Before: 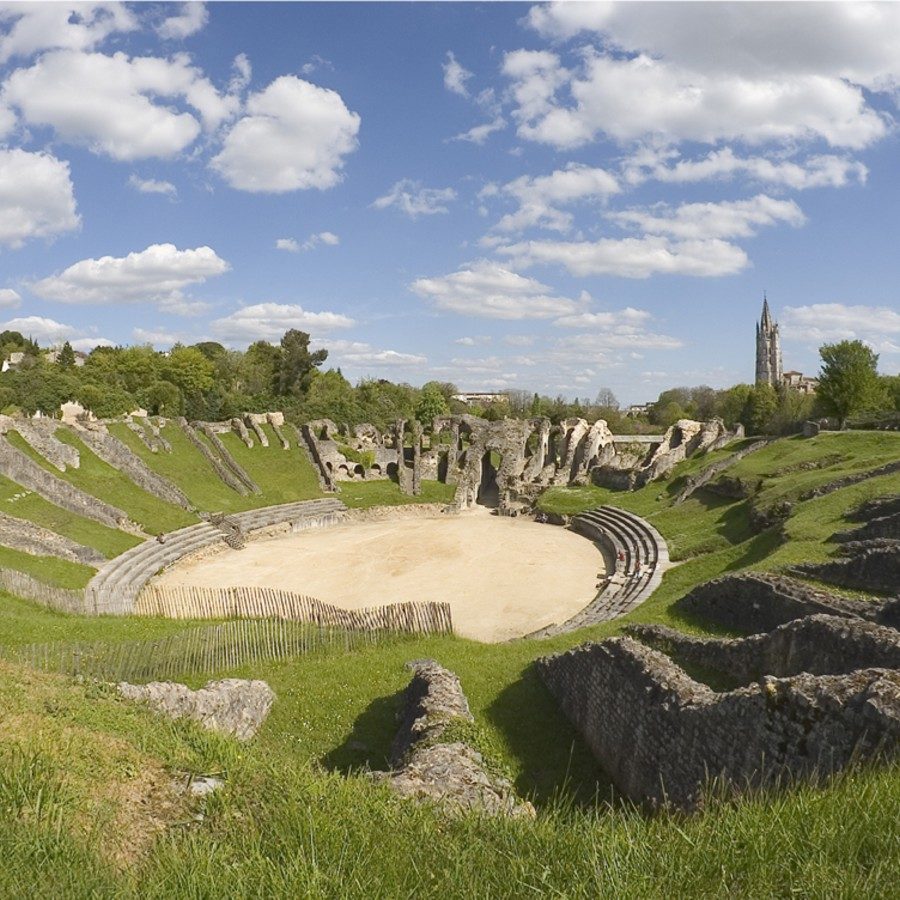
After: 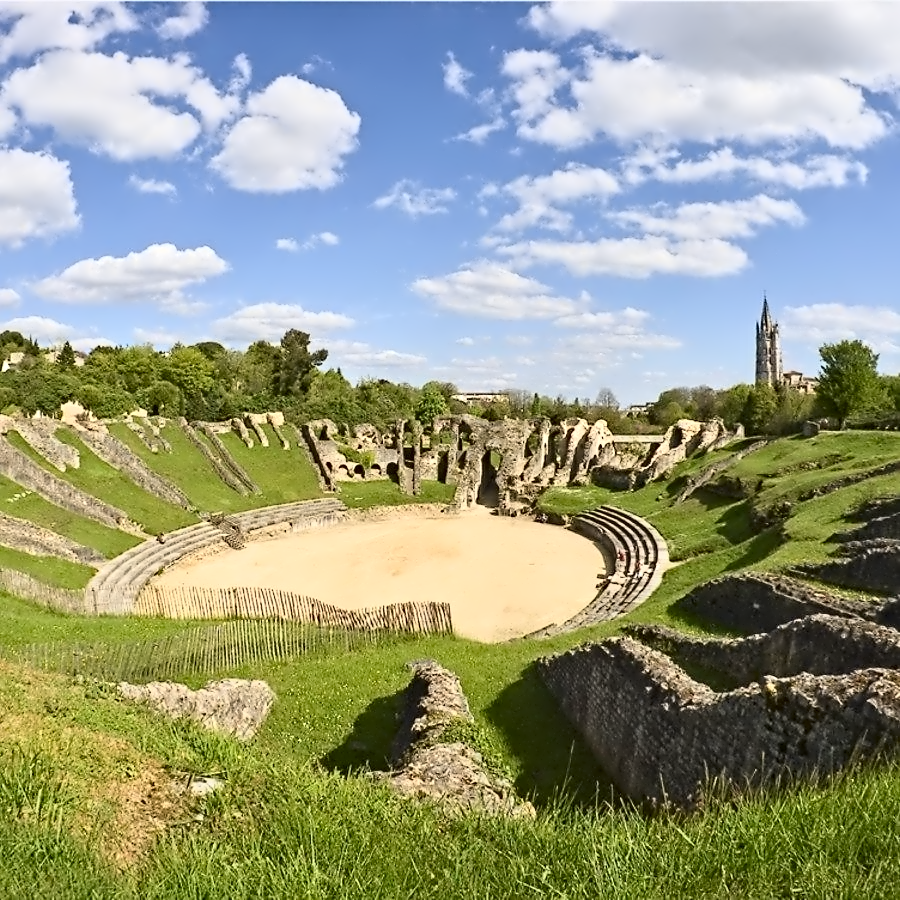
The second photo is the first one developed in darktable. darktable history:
contrast equalizer: octaves 7, y [[0.5, 0.542, 0.583, 0.625, 0.667, 0.708], [0.5 ×6], [0.5 ×6], [0, 0.033, 0.067, 0.1, 0.133, 0.167], [0, 0.05, 0.1, 0.15, 0.2, 0.25]]
tone curve: curves: ch0 [(0, 0) (0.091, 0.077) (0.517, 0.574) (0.745, 0.82) (0.844, 0.908) (0.909, 0.942) (1, 0.973)]; ch1 [(0, 0) (0.437, 0.404) (0.5, 0.5) (0.534, 0.554) (0.58, 0.603) (0.616, 0.649) (1, 1)]; ch2 [(0, 0) (0.442, 0.415) (0.5, 0.5) (0.535, 0.557) (0.585, 0.62) (1, 1)], color space Lab, independent channels, preserve colors none
